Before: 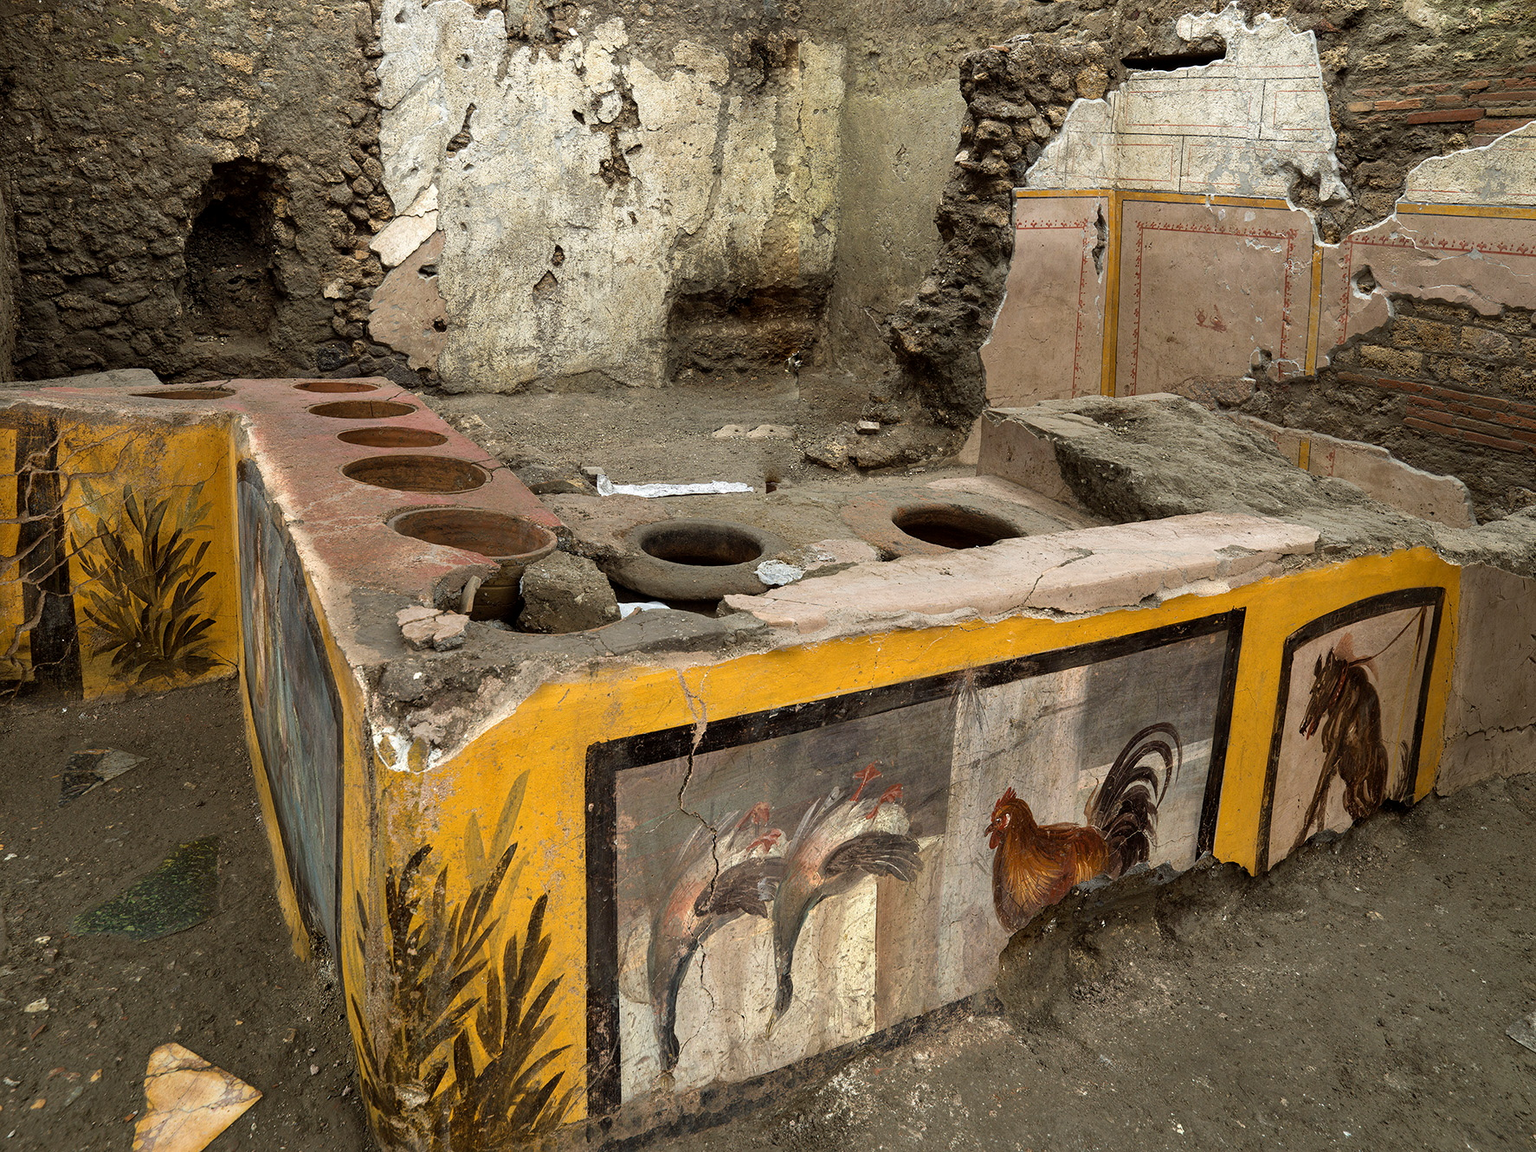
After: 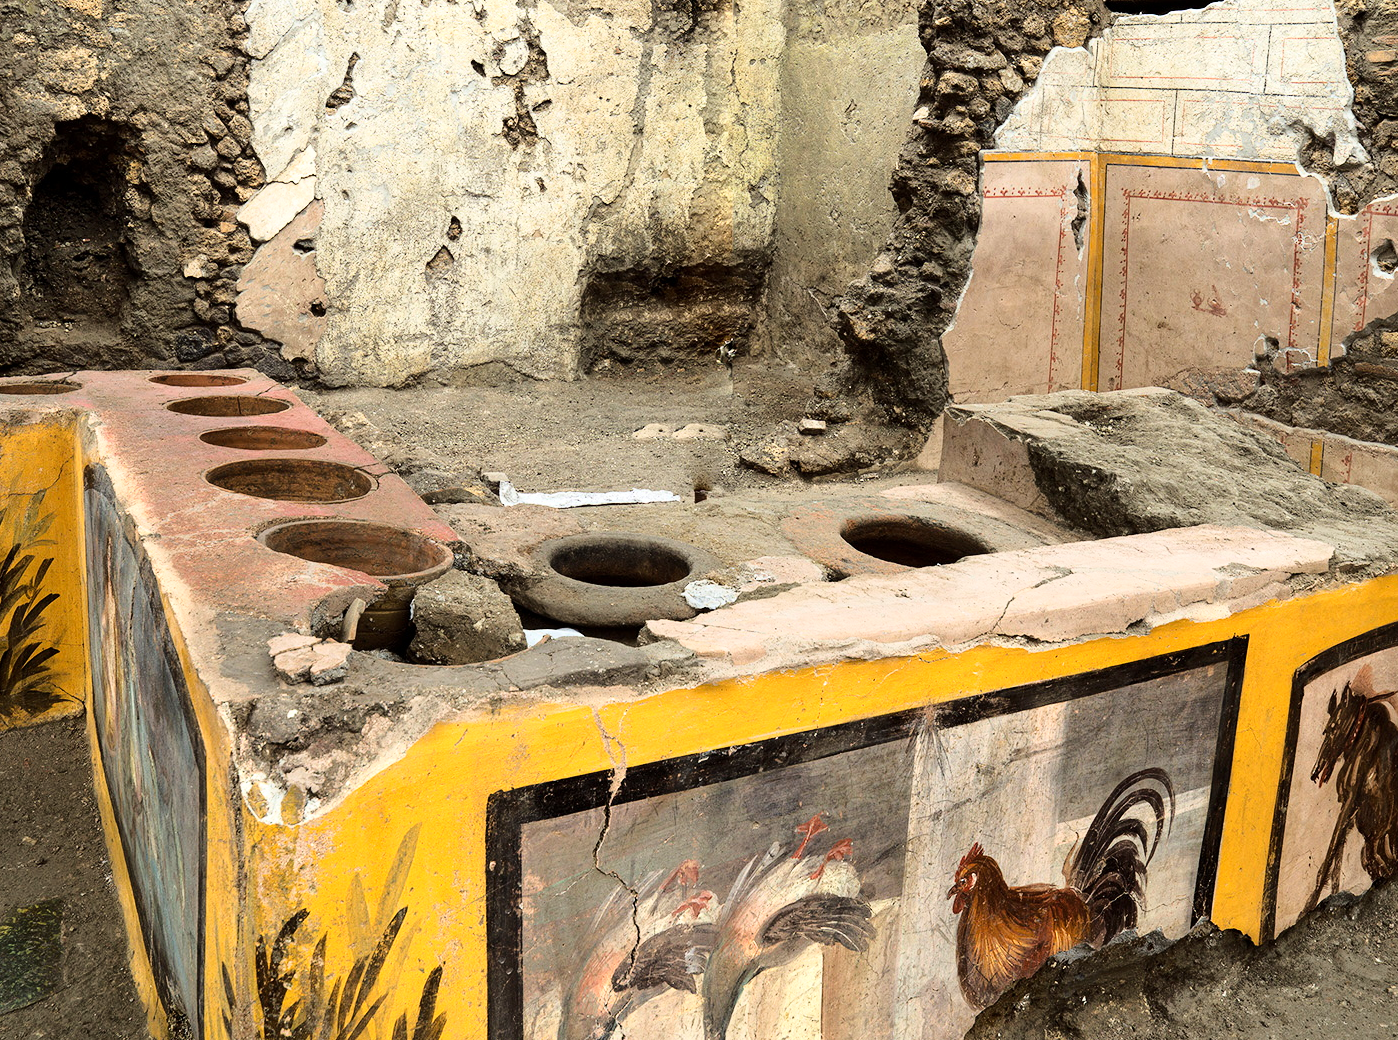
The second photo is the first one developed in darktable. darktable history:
crop and rotate: left 10.77%, top 5.1%, right 10.41%, bottom 16.76%
base curve: curves: ch0 [(0, 0) (0.028, 0.03) (0.121, 0.232) (0.46, 0.748) (0.859, 0.968) (1, 1)]
